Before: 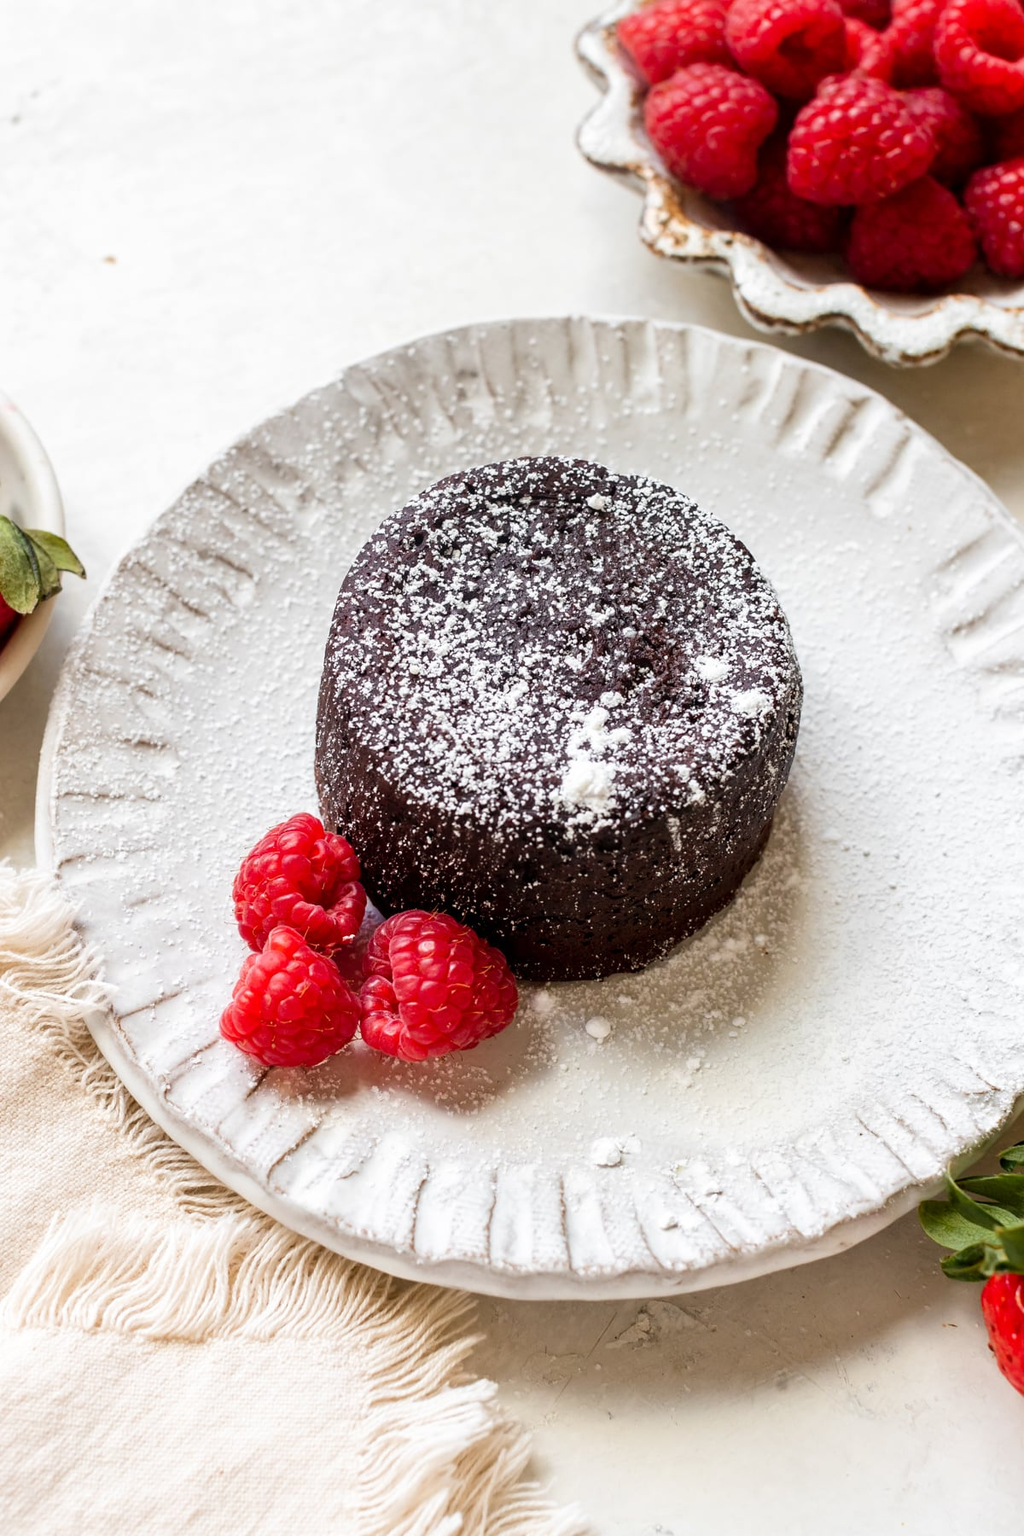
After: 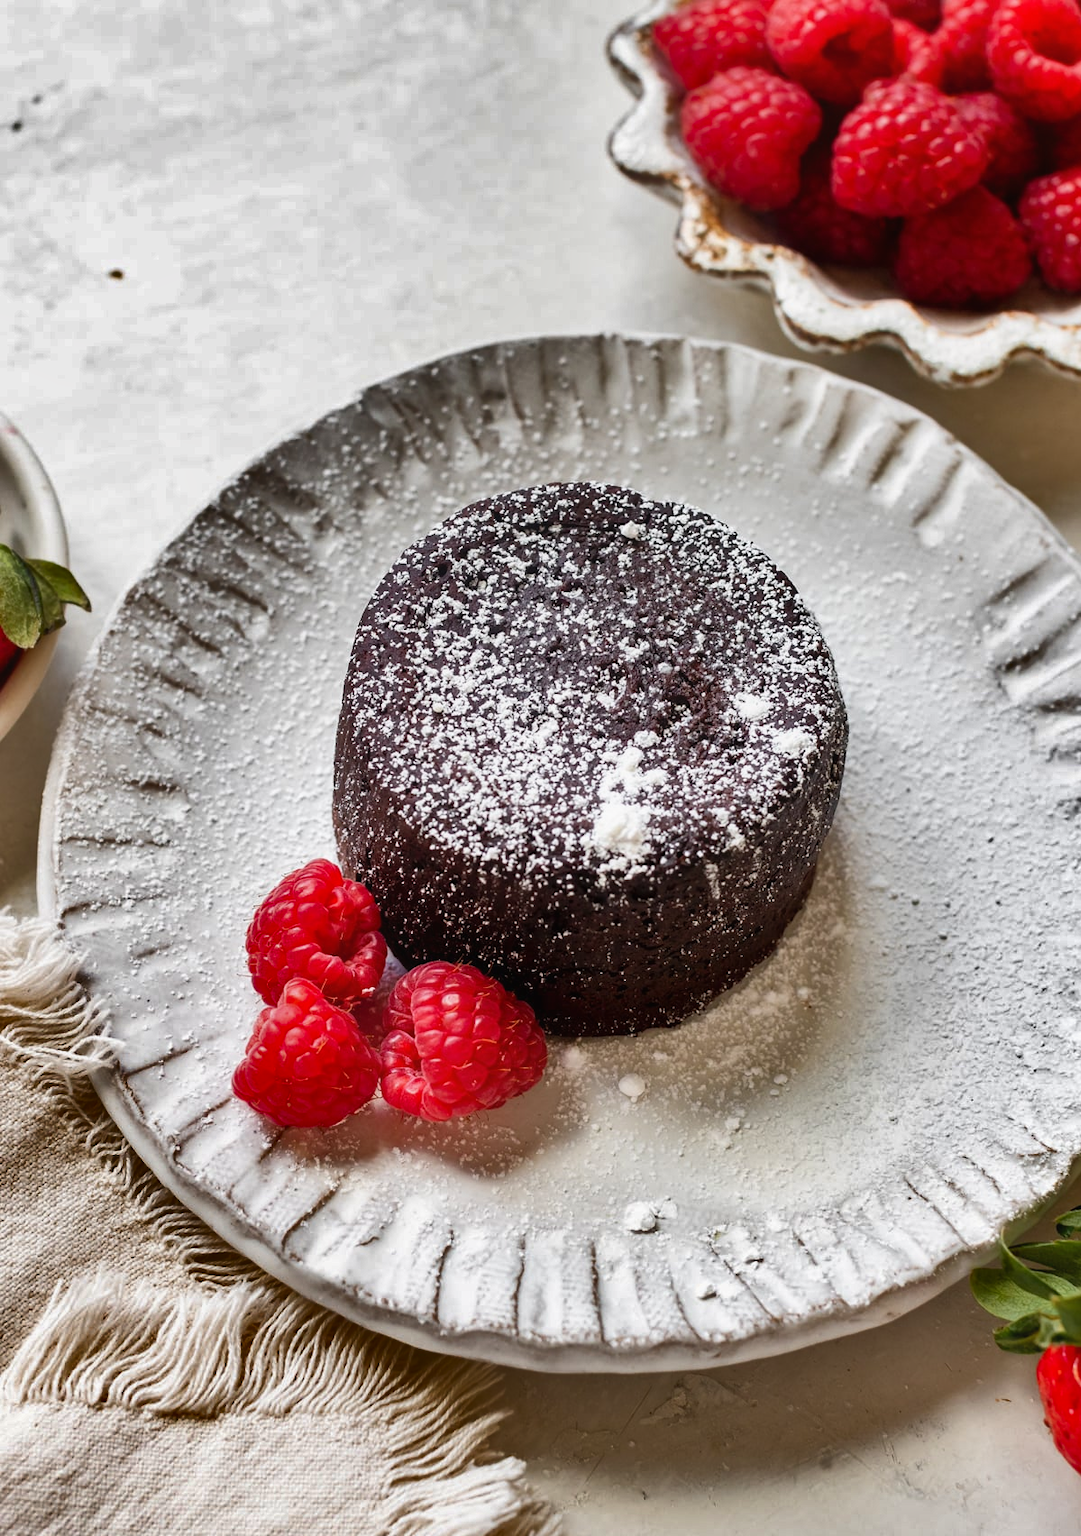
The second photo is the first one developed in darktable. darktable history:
crop and rotate: top 0.002%, bottom 5.293%
shadows and highlights: shadows 20.99, highlights -81.7, soften with gaussian
contrast equalizer: octaves 7, y [[0.6 ×6], [0.55 ×6], [0 ×6], [0 ×6], [0 ×6]], mix -0.215
